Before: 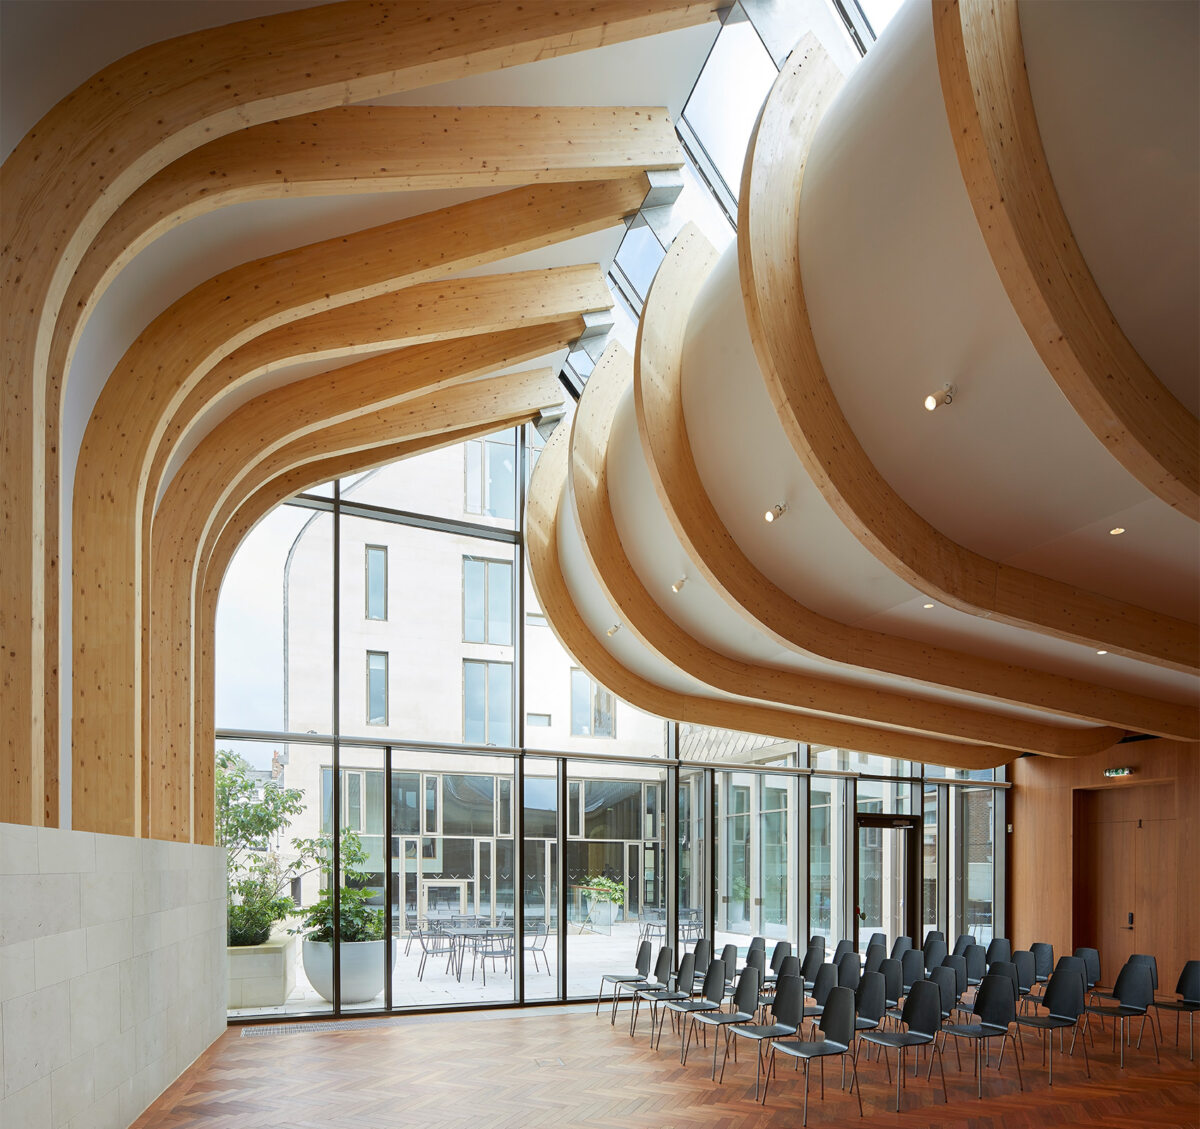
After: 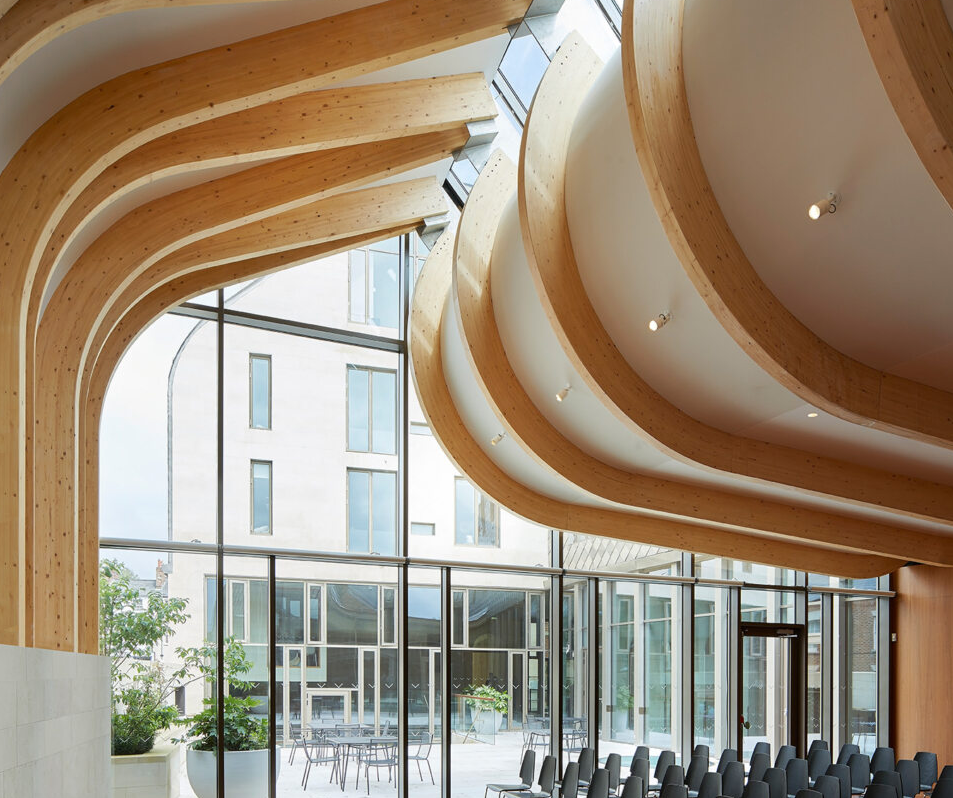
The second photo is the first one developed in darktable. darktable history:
tone curve: curves: ch0 [(0, 0) (0.003, 0.003) (0.011, 0.011) (0.025, 0.025) (0.044, 0.044) (0.069, 0.069) (0.1, 0.099) (0.136, 0.135) (0.177, 0.176) (0.224, 0.223) (0.277, 0.275) (0.335, 0.333) (0.399, 0.396) (0.468, 0.465) (0.543, 0.545) (0.623, 0.625) (0.709, 0.71) (0.801, 0.801) (0.898, 0.898) (1, 1)], preserve colors none
crop: left 9.712%, top 16.928%, right 10.845%, bottom 12.332%
